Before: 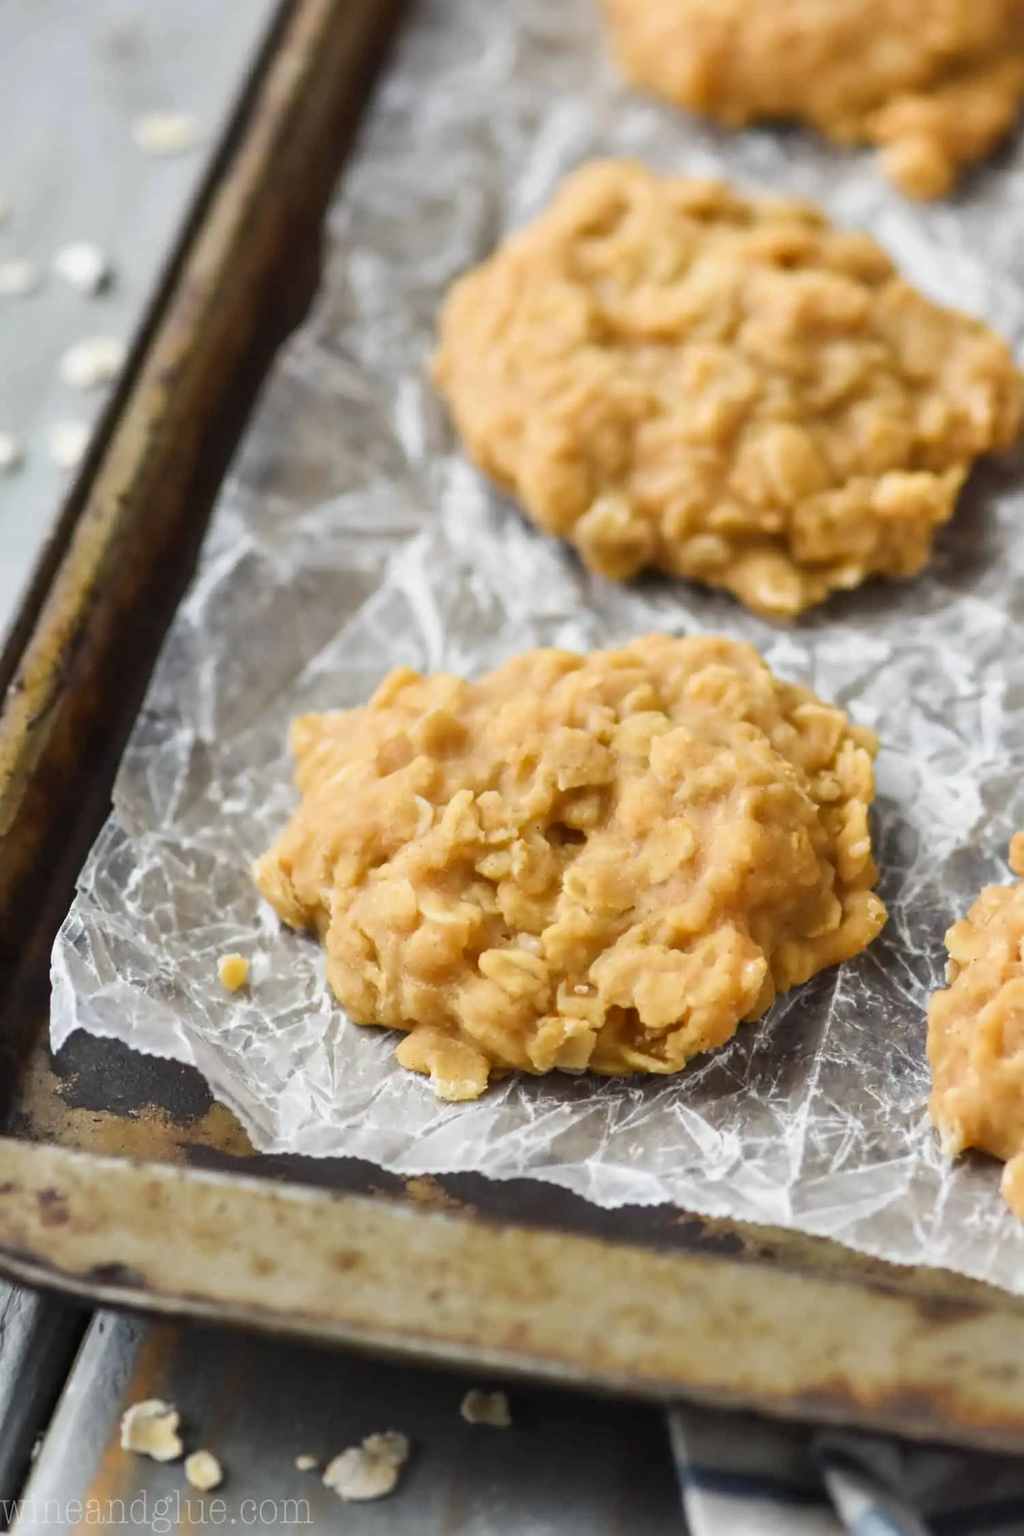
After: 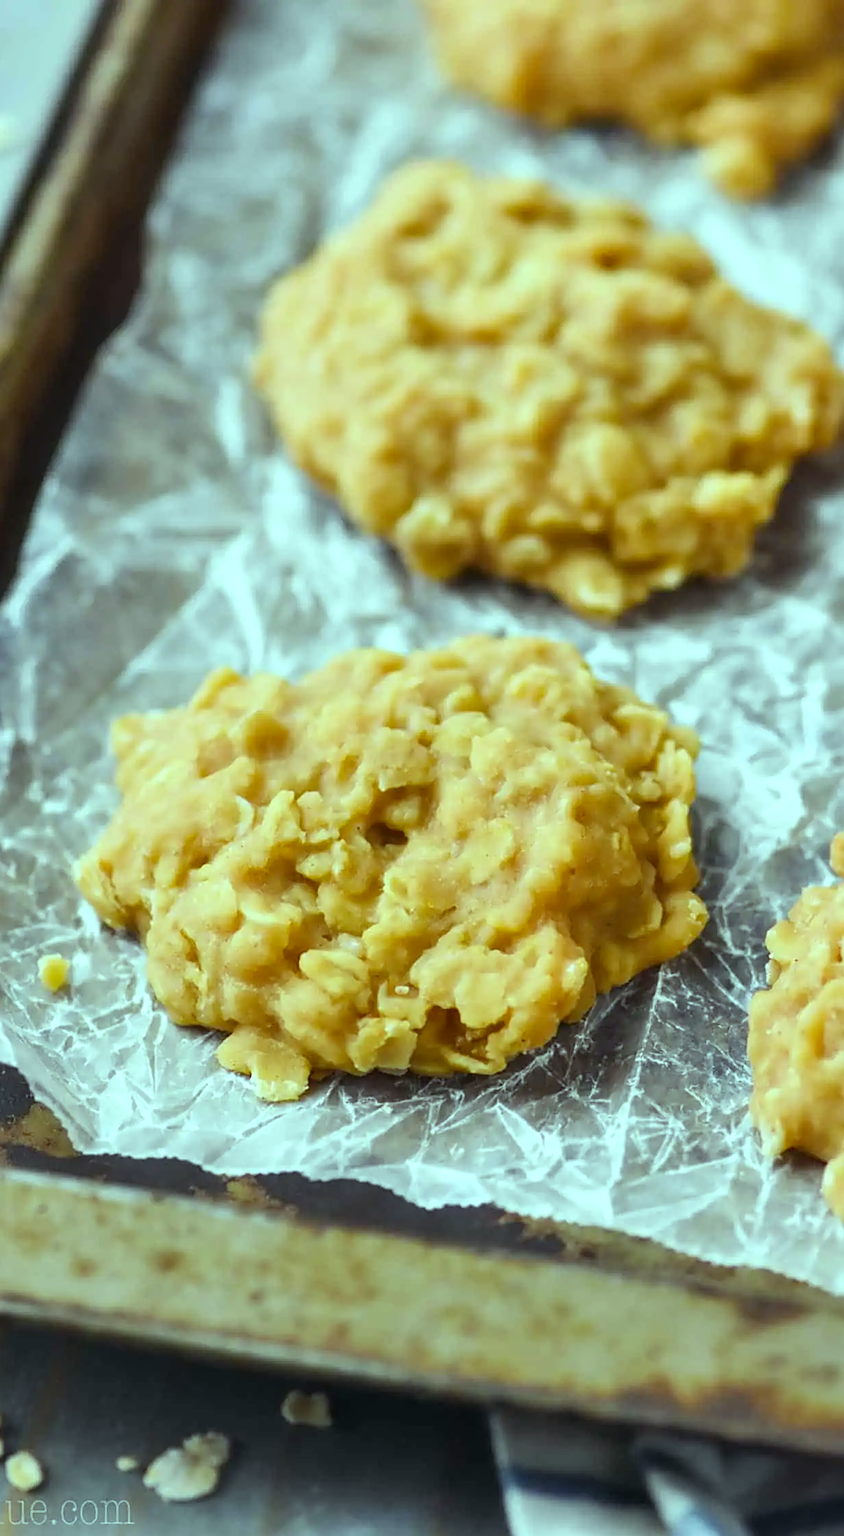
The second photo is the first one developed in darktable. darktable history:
crop: left 17.582%, bottom 0.031%
color balance: mode lift, gamma, gain (sRGB), lift [0.997, 0.979, 1.021, 1.011], gamma [1, 1.084, 0.916, 0.998], gain [1, 0.87, 1.13, 1.101], contrast 4.55%, contrast fulcrum 38.24%, output saturation 104.09%
sharpen: on, module defaults
color balance rgb: perceptual saturation grading › global saturation 10%, global vibrance 10%
